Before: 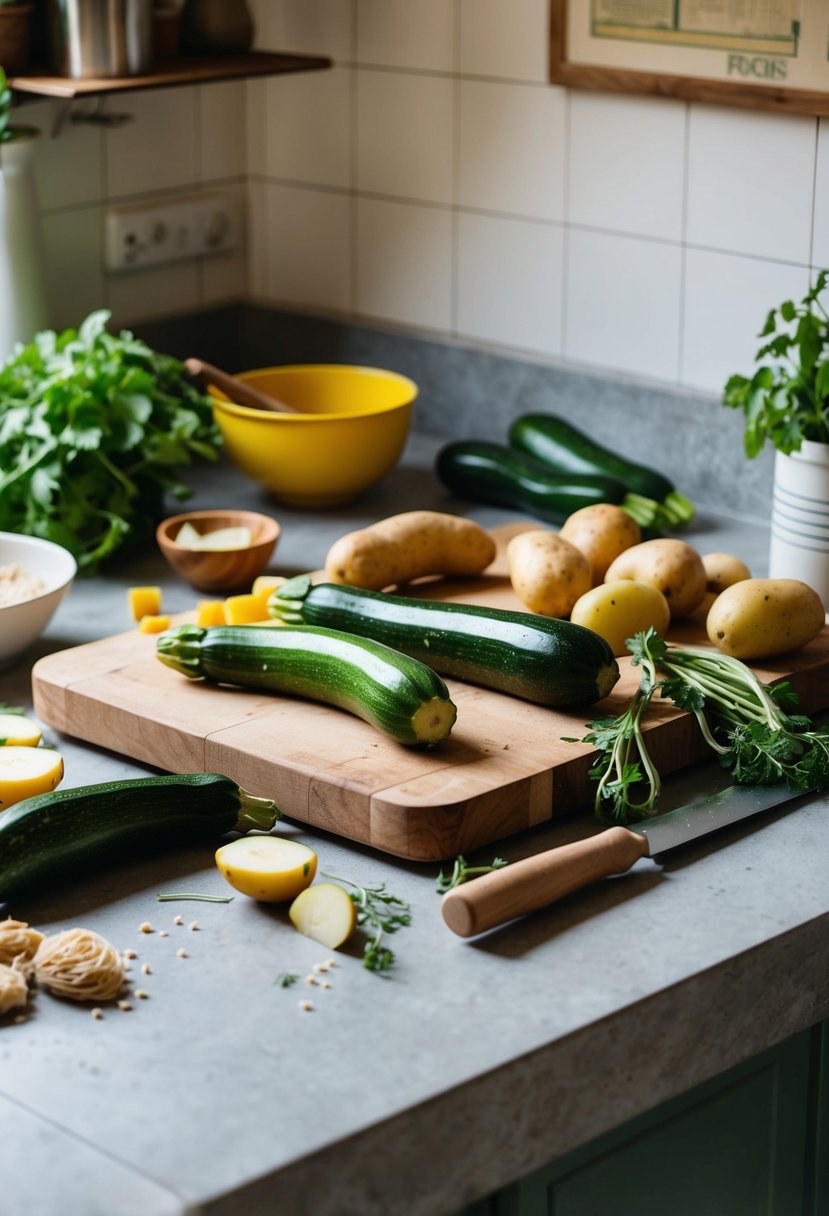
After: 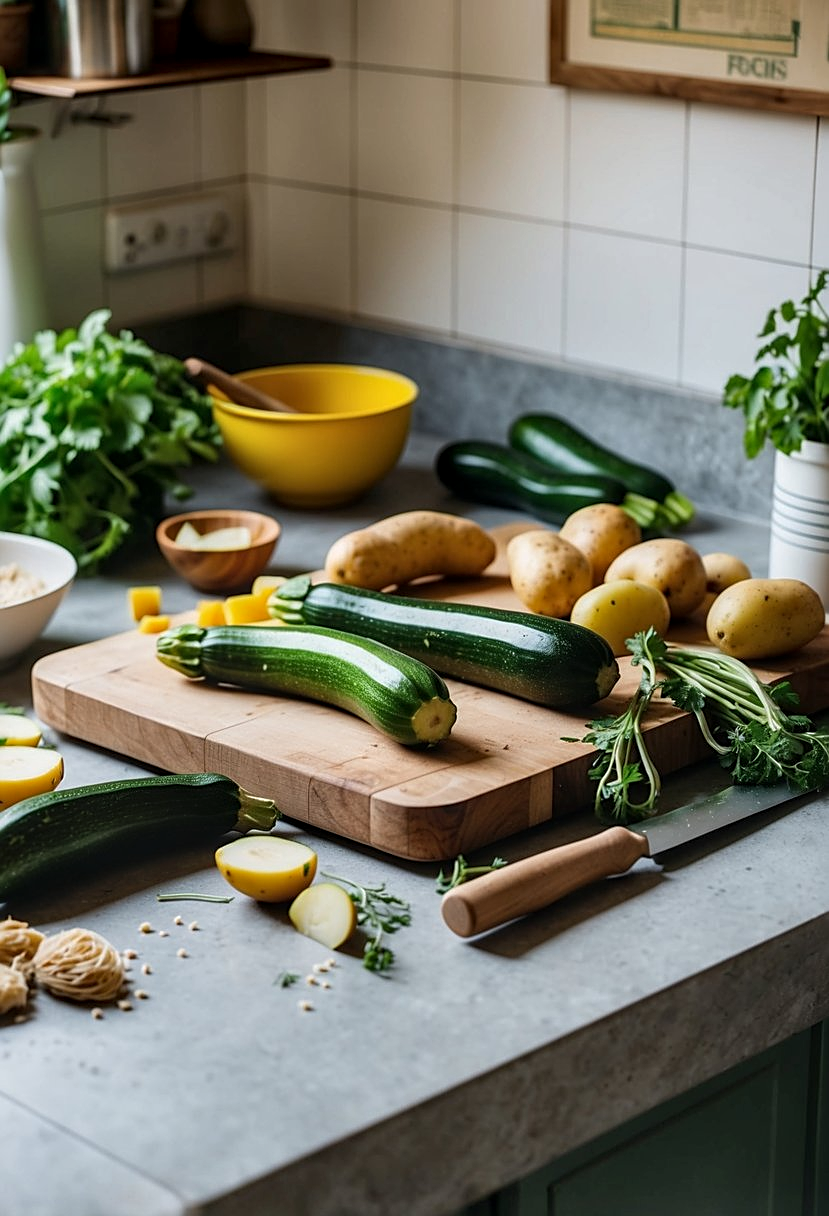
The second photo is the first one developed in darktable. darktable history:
local contrast: on, module defaults
sharpen: on, module defaults
exposure: exposure -0.021 EV, compensate highlight preservation false
